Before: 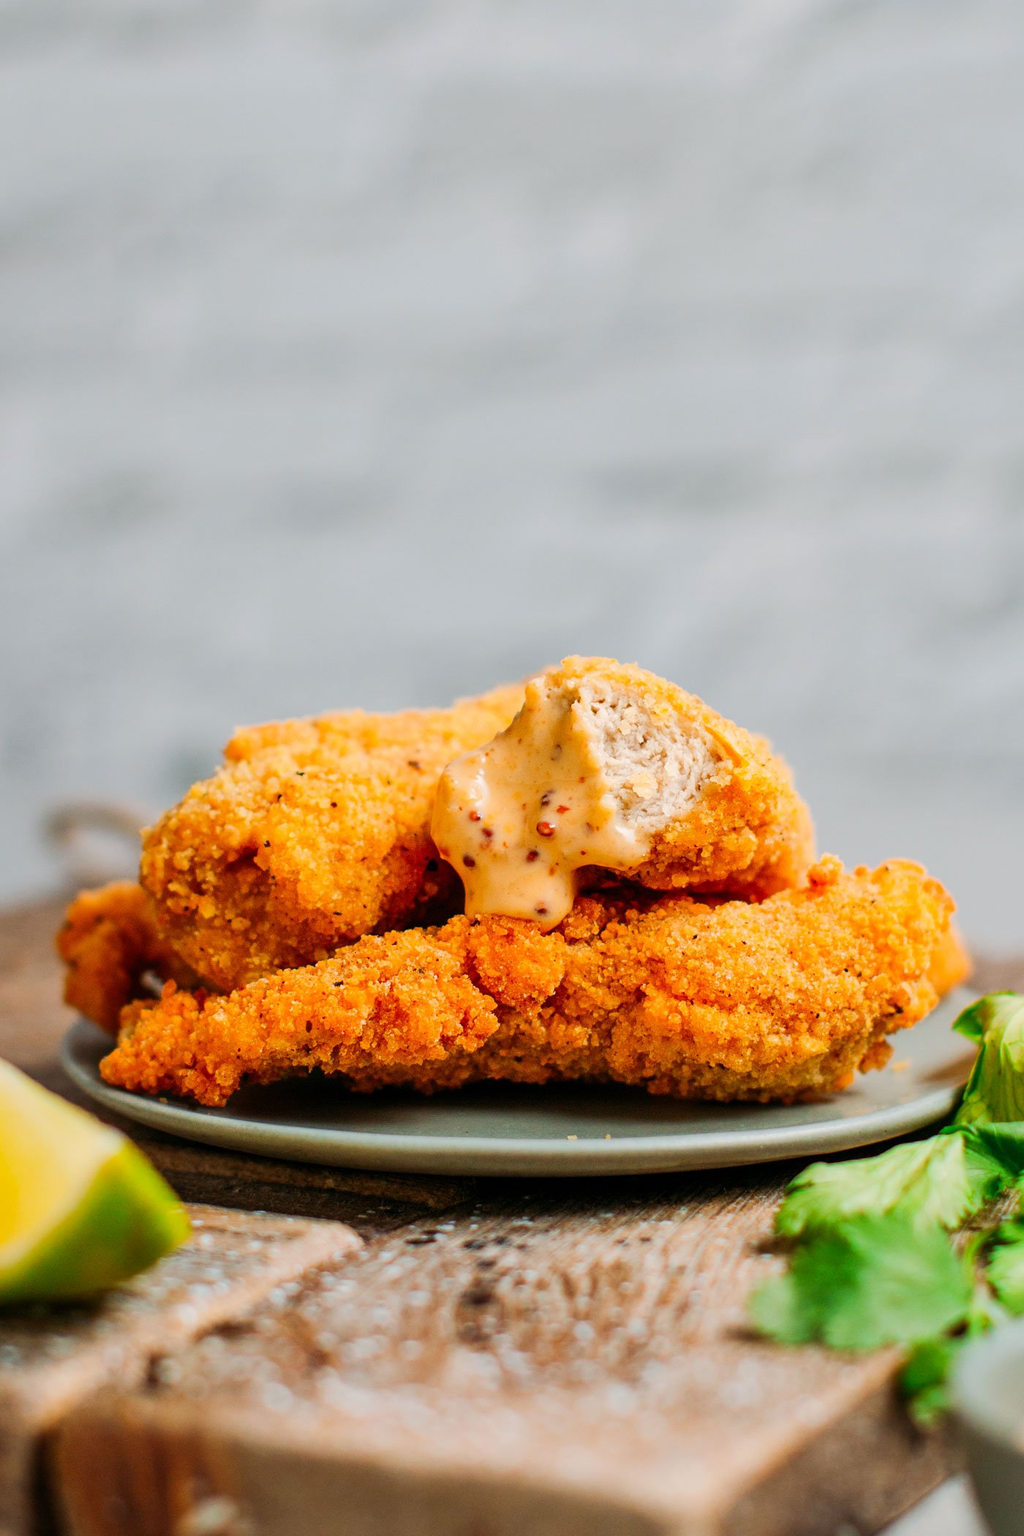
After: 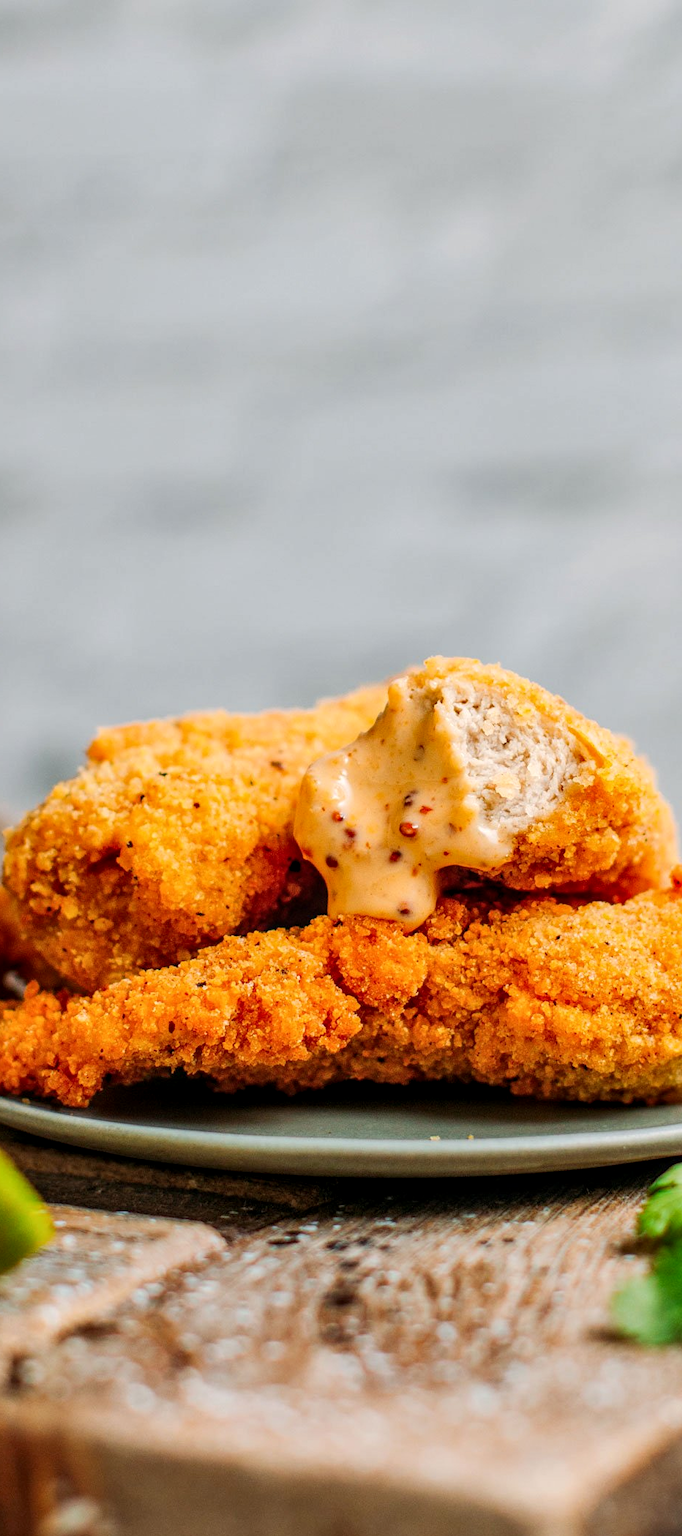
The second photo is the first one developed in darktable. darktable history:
crop and rotate: left 13.438%, right 19.872%
local contrast: on, module defaults
